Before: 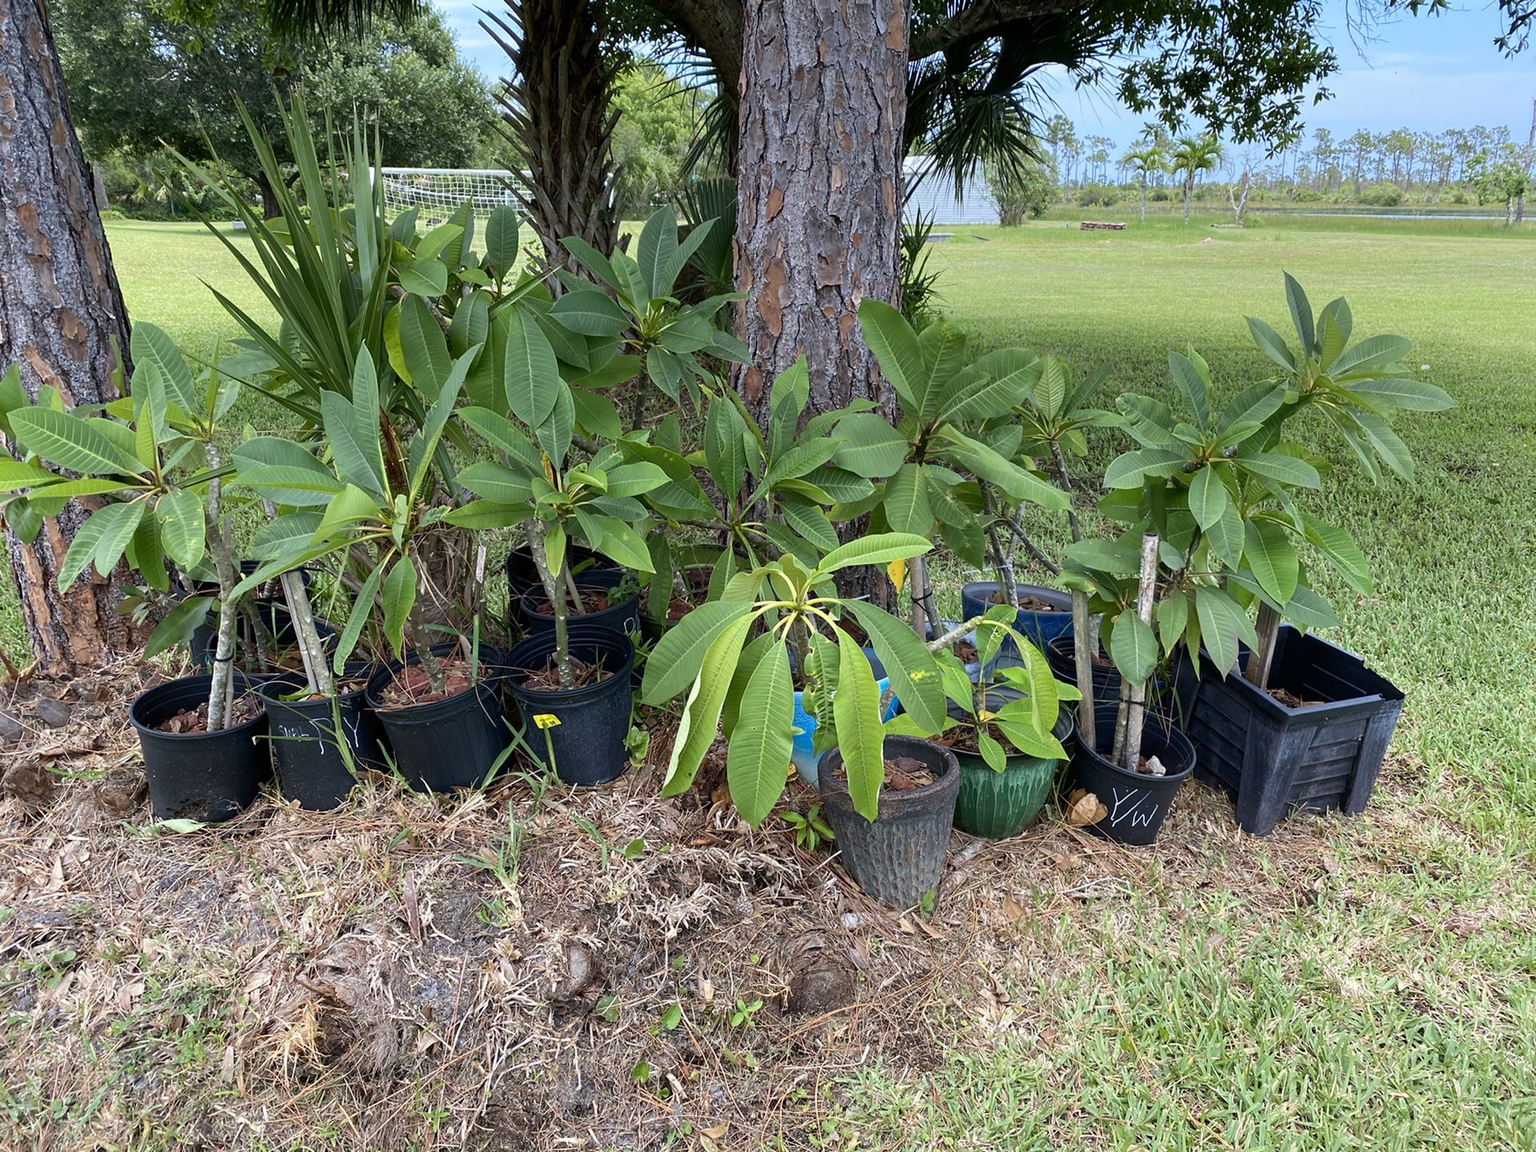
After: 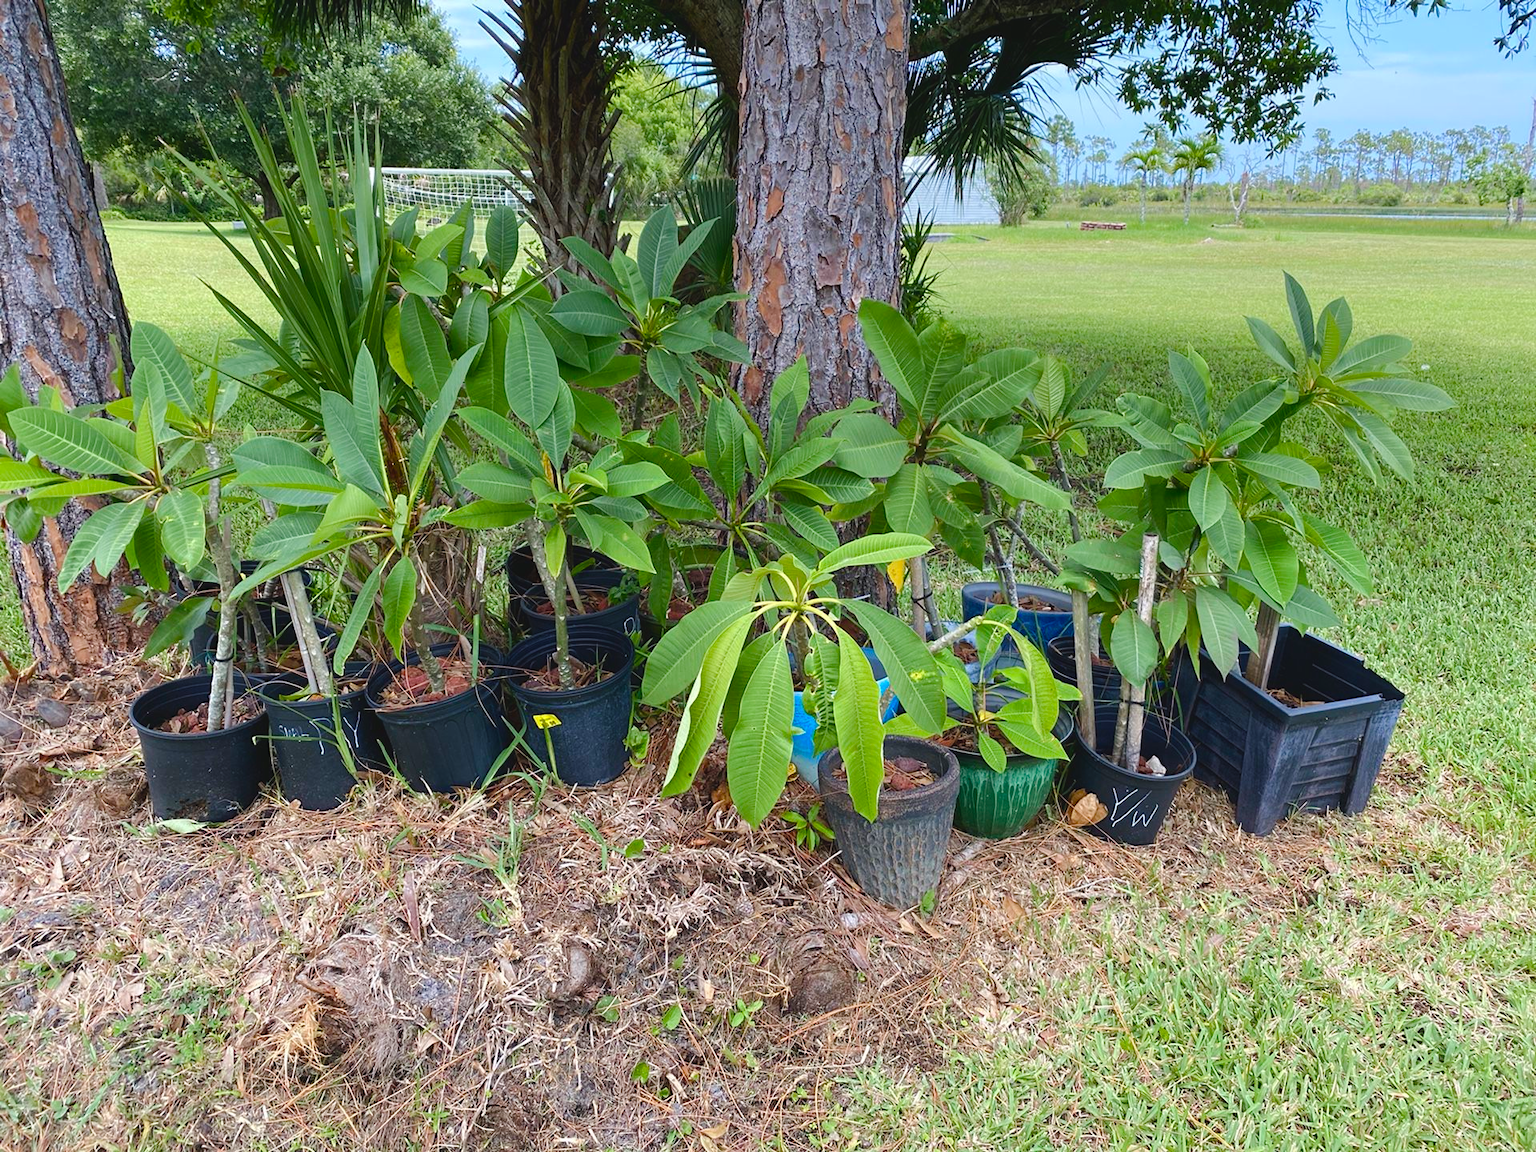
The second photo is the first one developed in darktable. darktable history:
color balance rgb: global offset › luminance 0.516%, perceptual saturation grading › global saturation 20%, perceptual saturation grading › highlights -24.885%, perceptual saturation grading › shadows 24.587%, perceptual brilliance grading › mid-tones 9.268%, perceptual brilliance grading › shadows 14.399%
